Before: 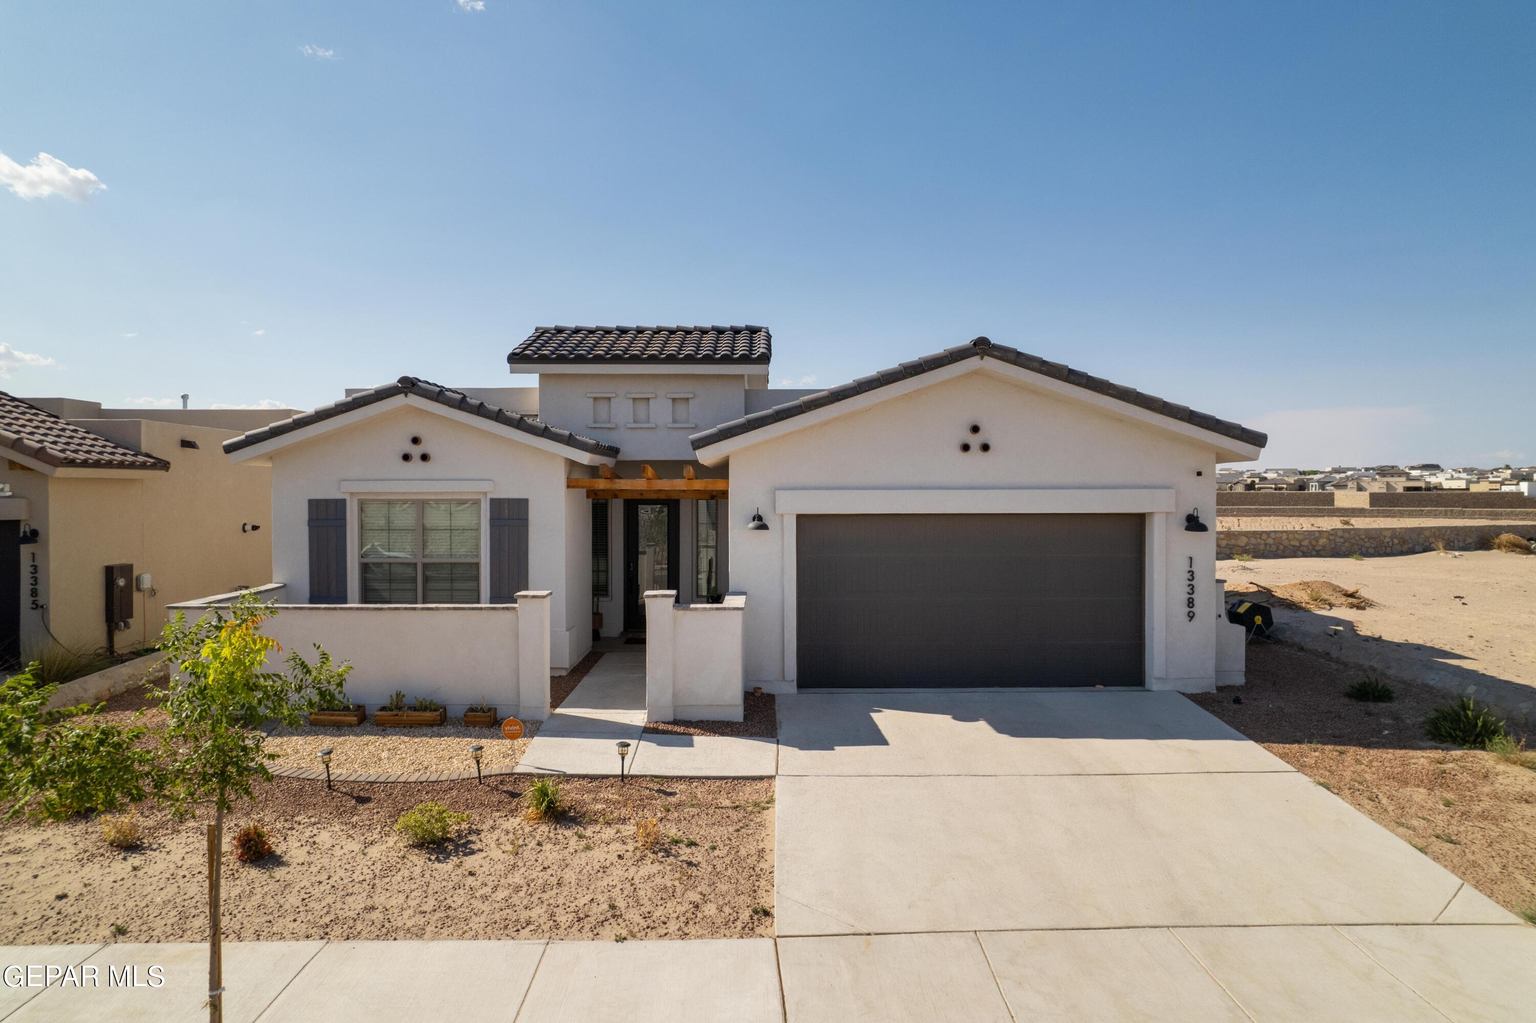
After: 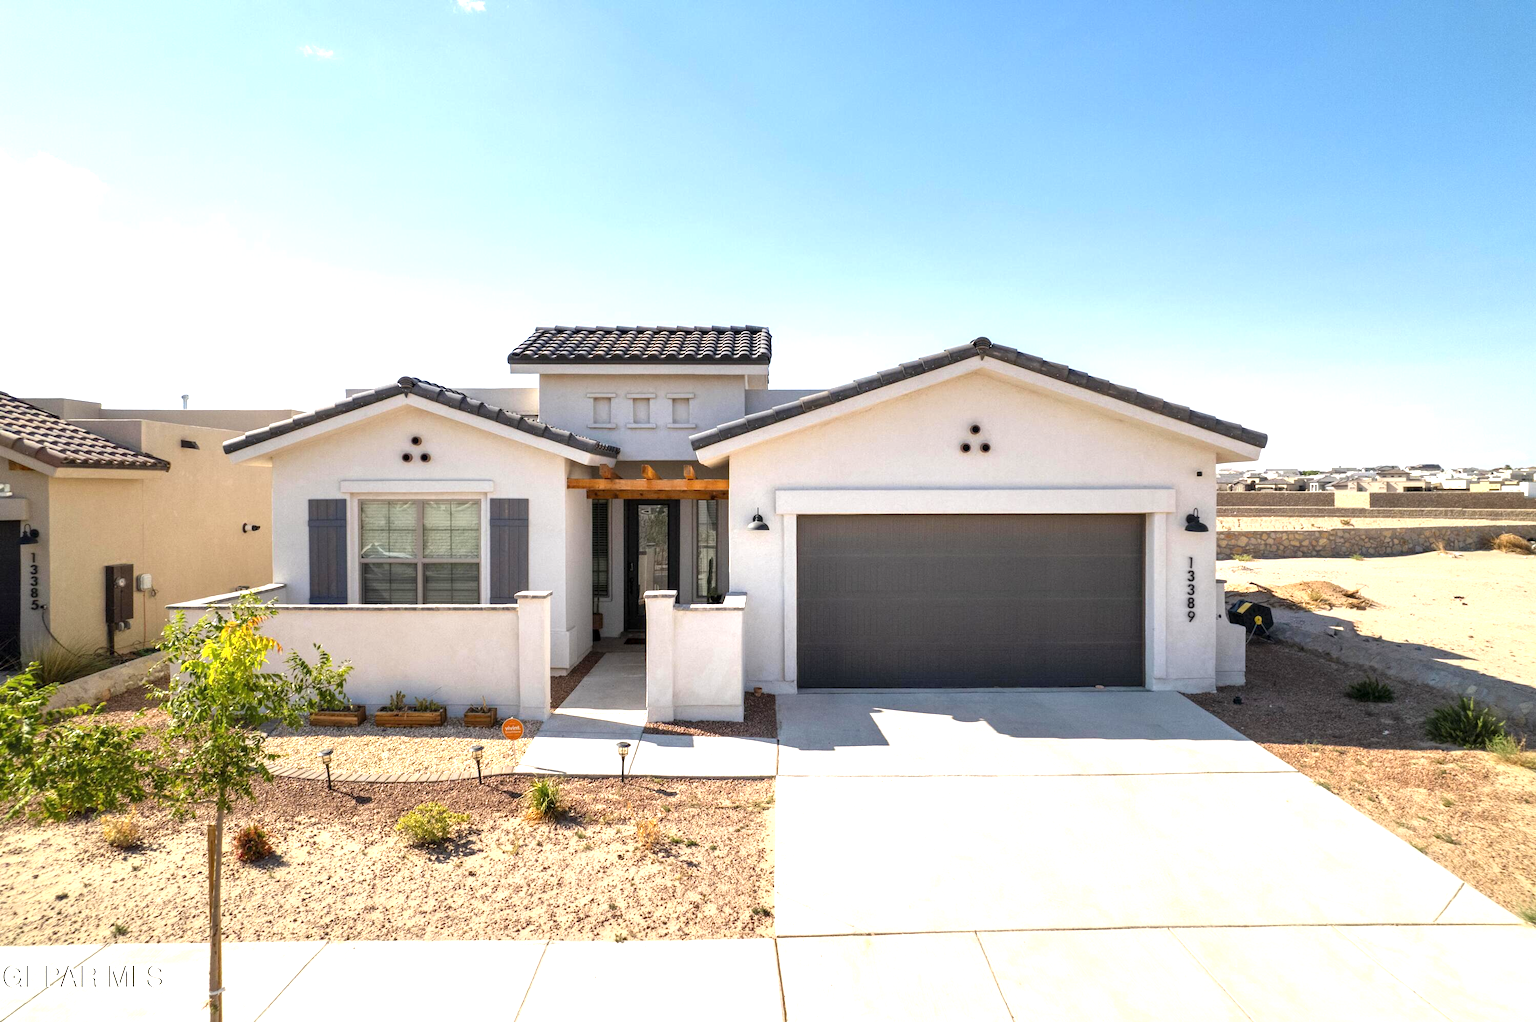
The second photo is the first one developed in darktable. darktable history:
local contrast: highlights 102%, shadows 98%, detail 119%, midtone range 0.2
exposure: black level correction 0, exposure 1.107 EV, compensate exposure bias true, compensate highlight preservation false
